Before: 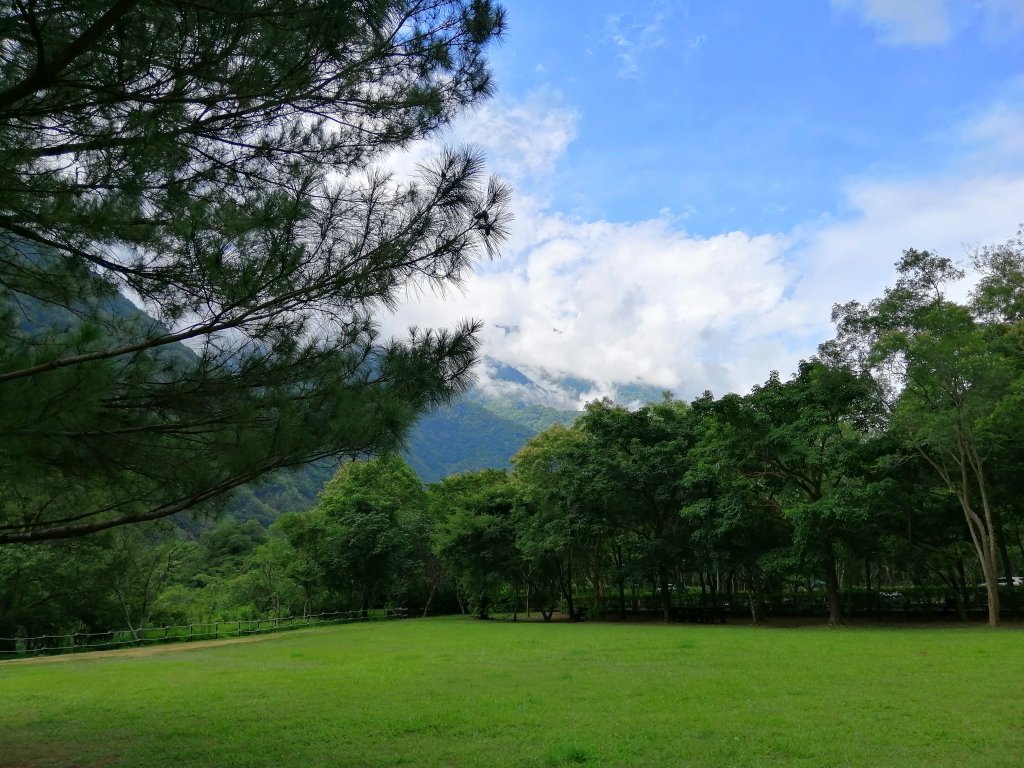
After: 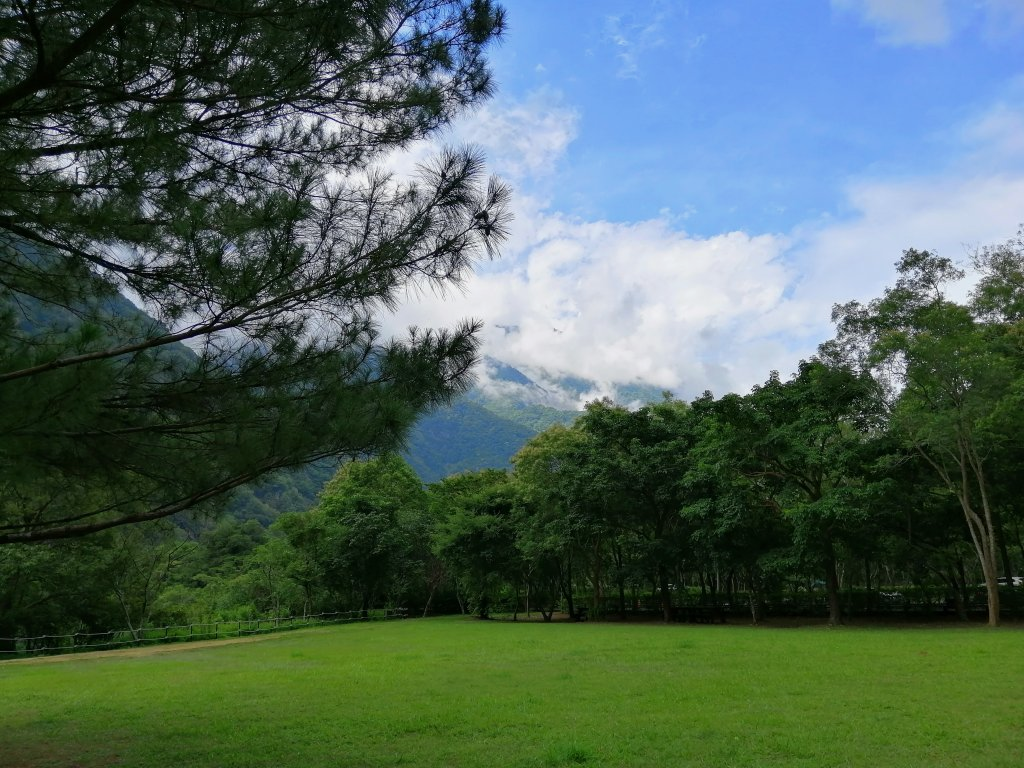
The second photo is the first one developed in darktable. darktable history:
exposure: exposure -0.172 EV, compensate exposure bias true, compensate highlight preservation false
